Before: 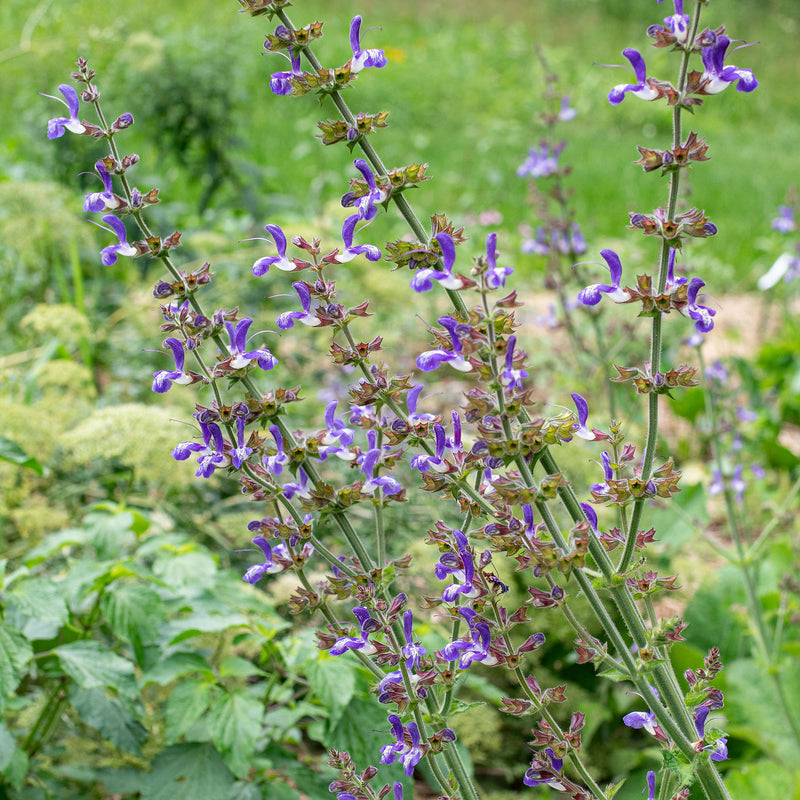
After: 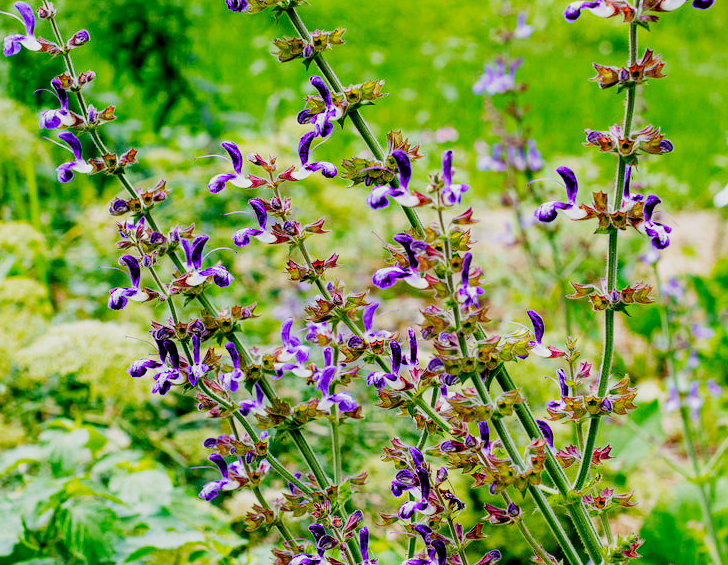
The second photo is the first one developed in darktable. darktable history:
color balance rgb: perceptual saturation grading › global saturation 20%, perceptual saturation grading › highlights 3.226%, perceptual saturation grading › shadows 49.446%, global vibrance 20%
crop: left 5.509%, top 10.431%, right 3.488%, bottom 18.9%
filmic rgb: black relative exposure -4.98 EV, white relative exposure 3.98 EV, hardness 2.89, contrast 1.41, preserve chrominance no, color science v3 (2019), use custom middle-gray values true
